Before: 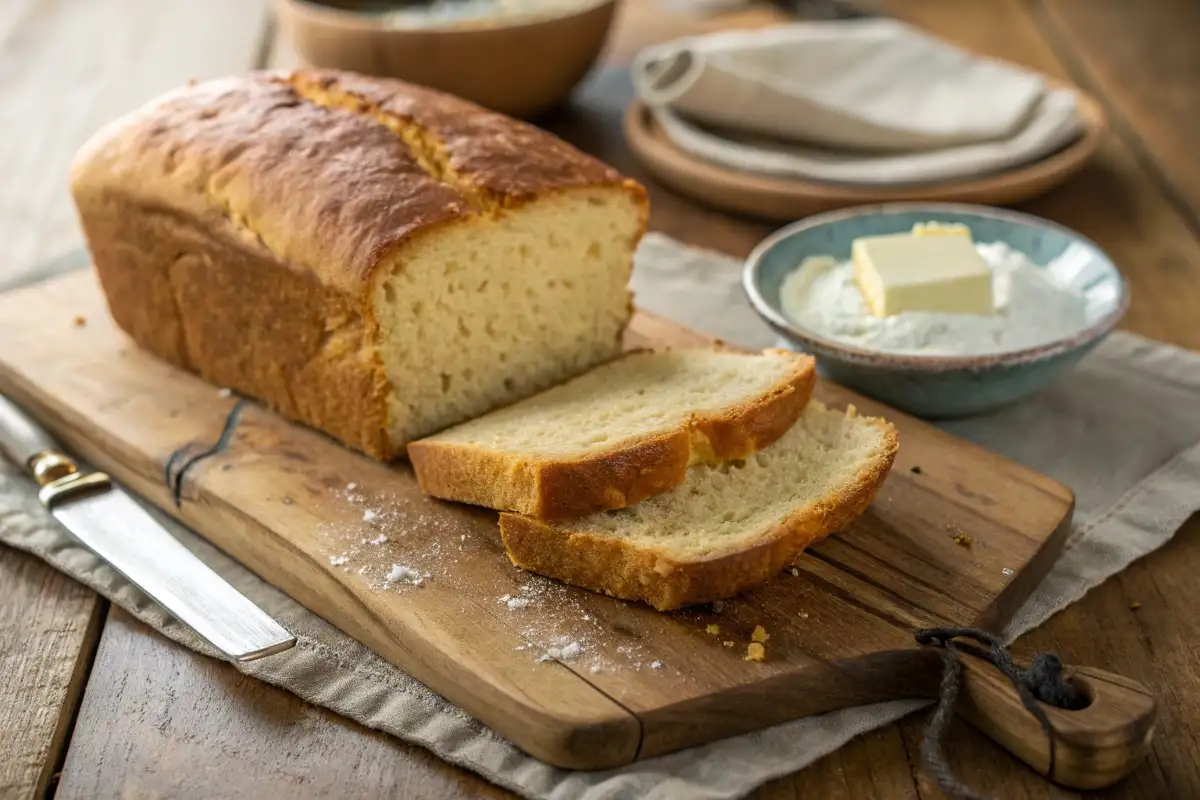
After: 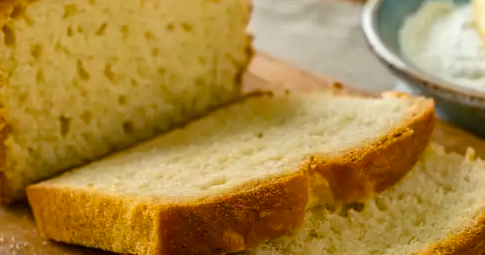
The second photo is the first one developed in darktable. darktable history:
crop: left 31.751%, top 32.172%, right 27.8%, bottom 35.83%
color balance rgb: perceptual saturation grading › global saturation 35%, perceptual saturation grading › highlights -25%, perceptual saturation grading › shadows 50%
